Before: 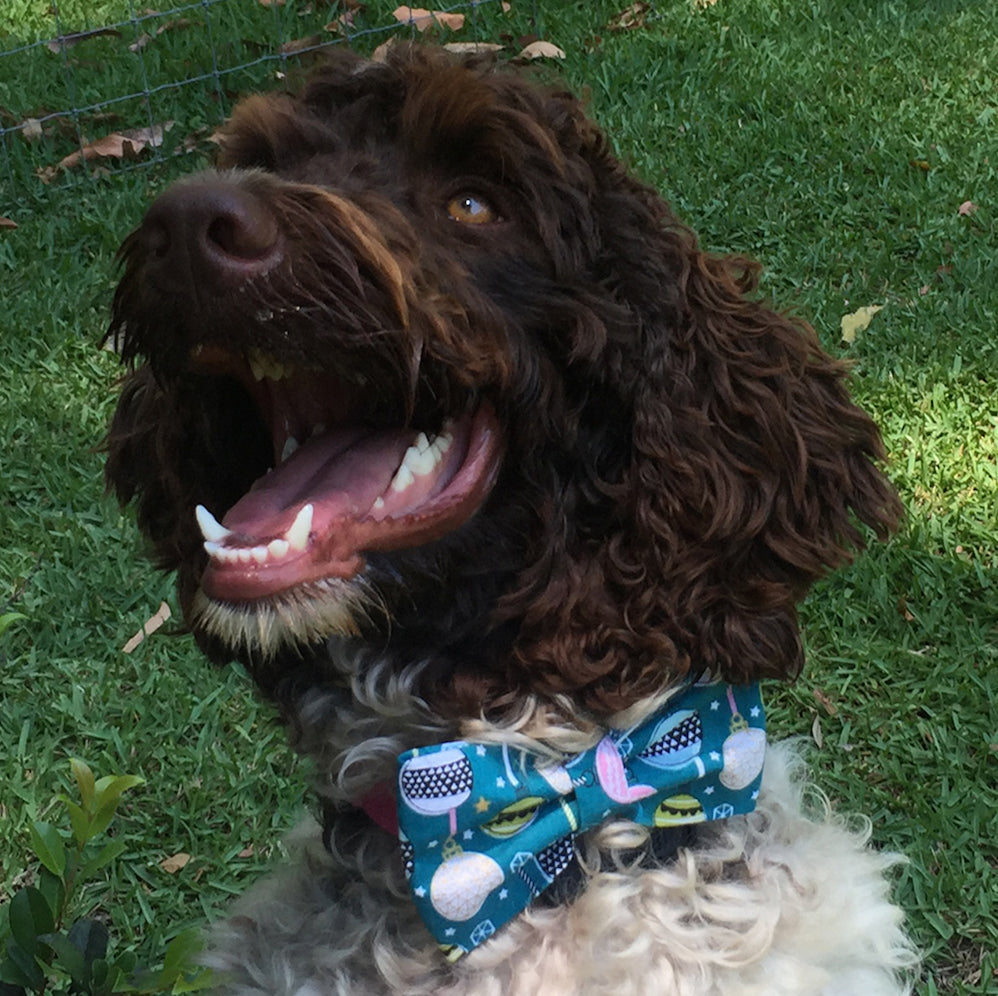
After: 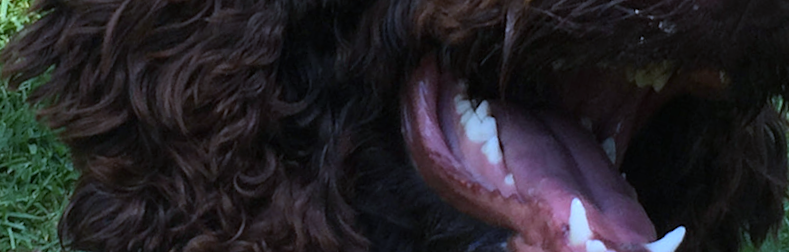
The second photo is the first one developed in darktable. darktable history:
white balance: red 0.871, blue 1.249
crop and rotate: angle 16.12°, top 30.835%, bottom 35.653%
rotate and perspective: rotation 1.57°, crop left 0.018, crop right 0.982, crop top 0.039, crop bottom 0.961
